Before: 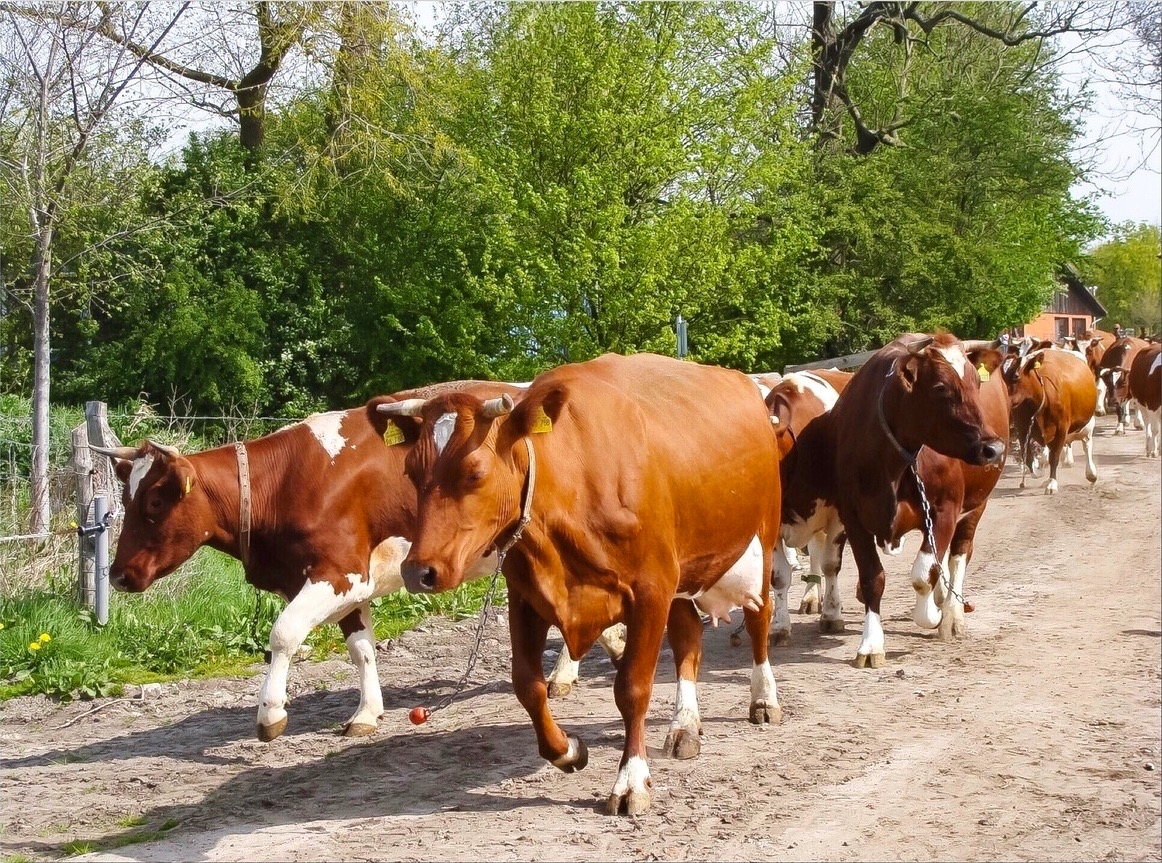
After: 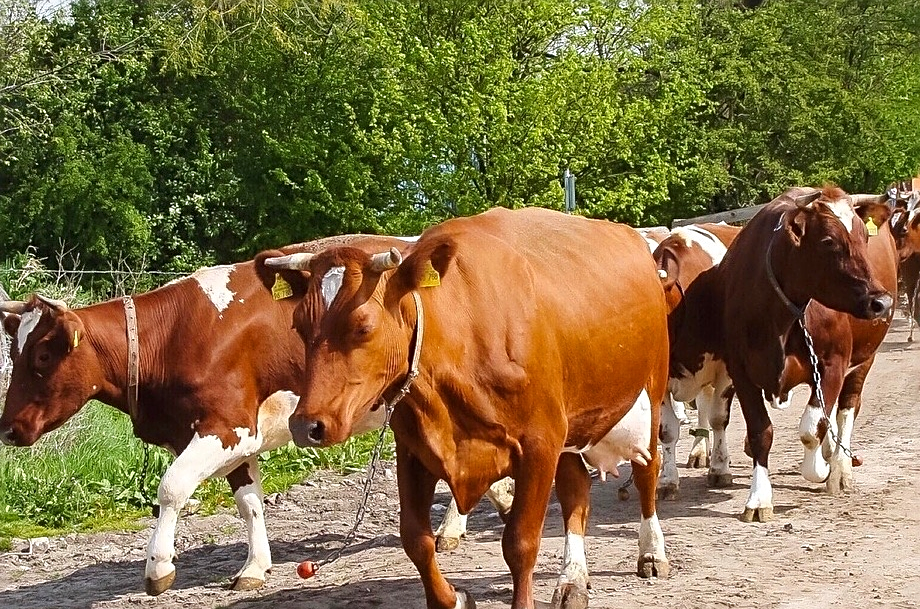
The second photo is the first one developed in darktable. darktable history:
sharpen: amount 0.573
crop: left 9.67%, top 16.992%, right 11.152%, bottom 12.371%
